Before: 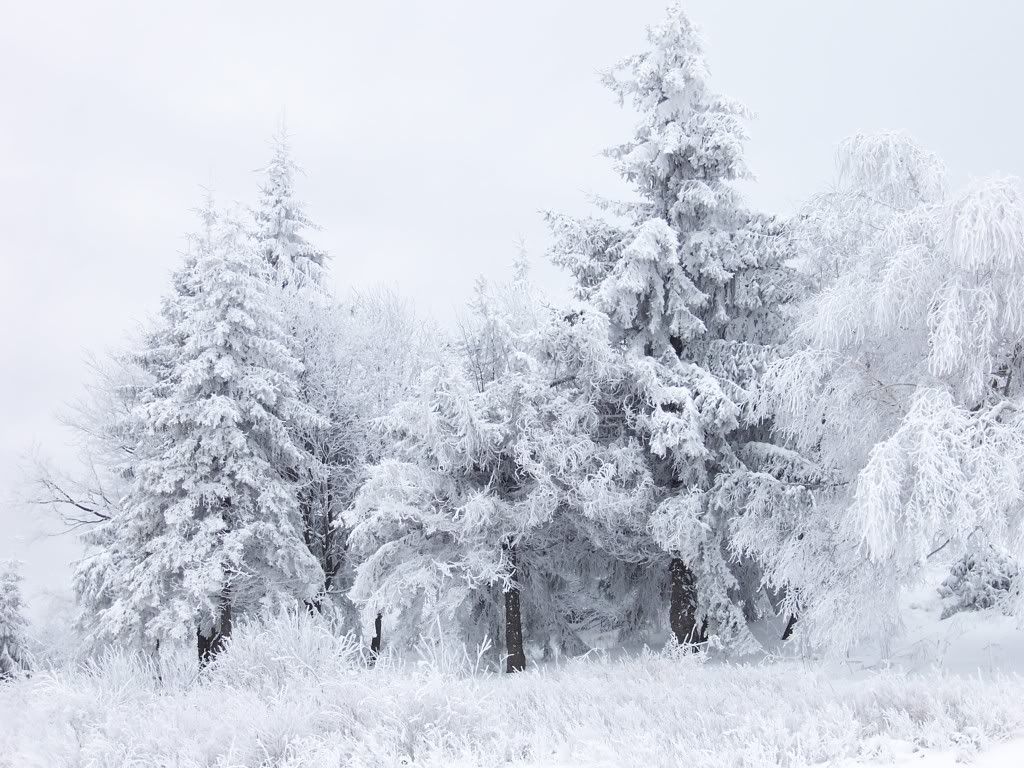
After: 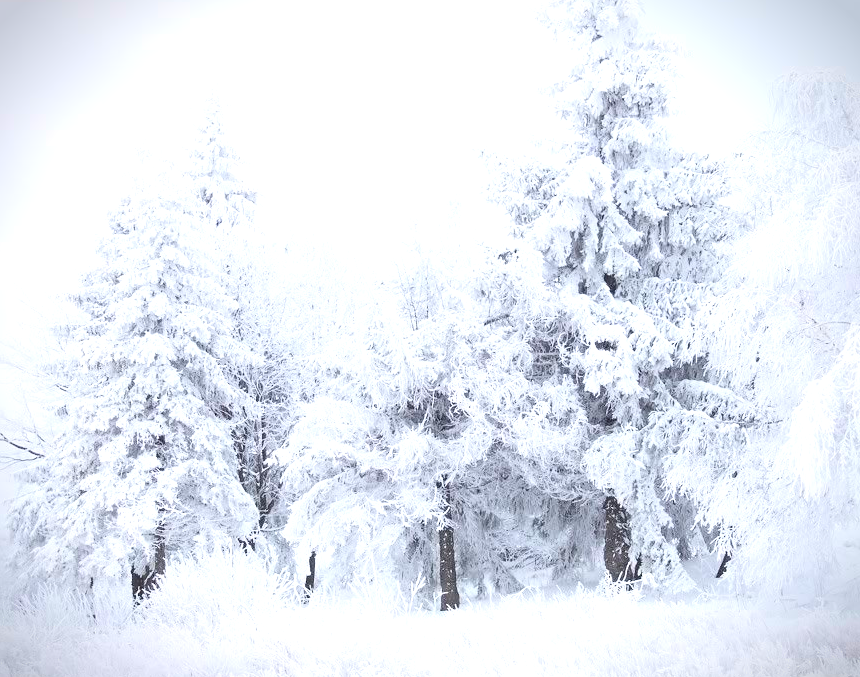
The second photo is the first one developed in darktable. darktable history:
exposure: black level correction 0, exposure 0.7 EV, compensate exposure bias true, compensate highlight preservation false
vignetting: fall-off start 88.53%, fall-off radius 44.2%, saturation 0.376, width/height ratio 1.161
contrast brightness saturation: contrast 0.2, brightness 0.16, saturation 0.22
crop: left 6.446%, top 8.188%, right 9.538%, bottom 3.548%
